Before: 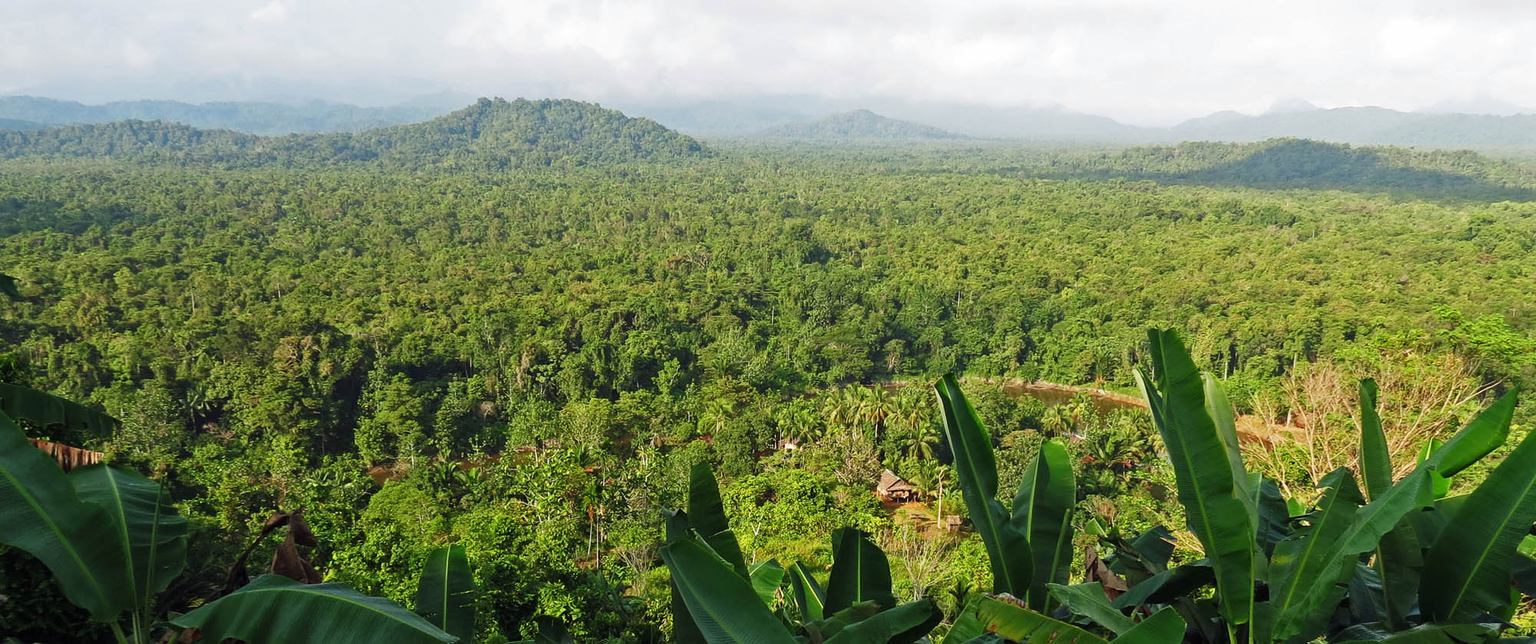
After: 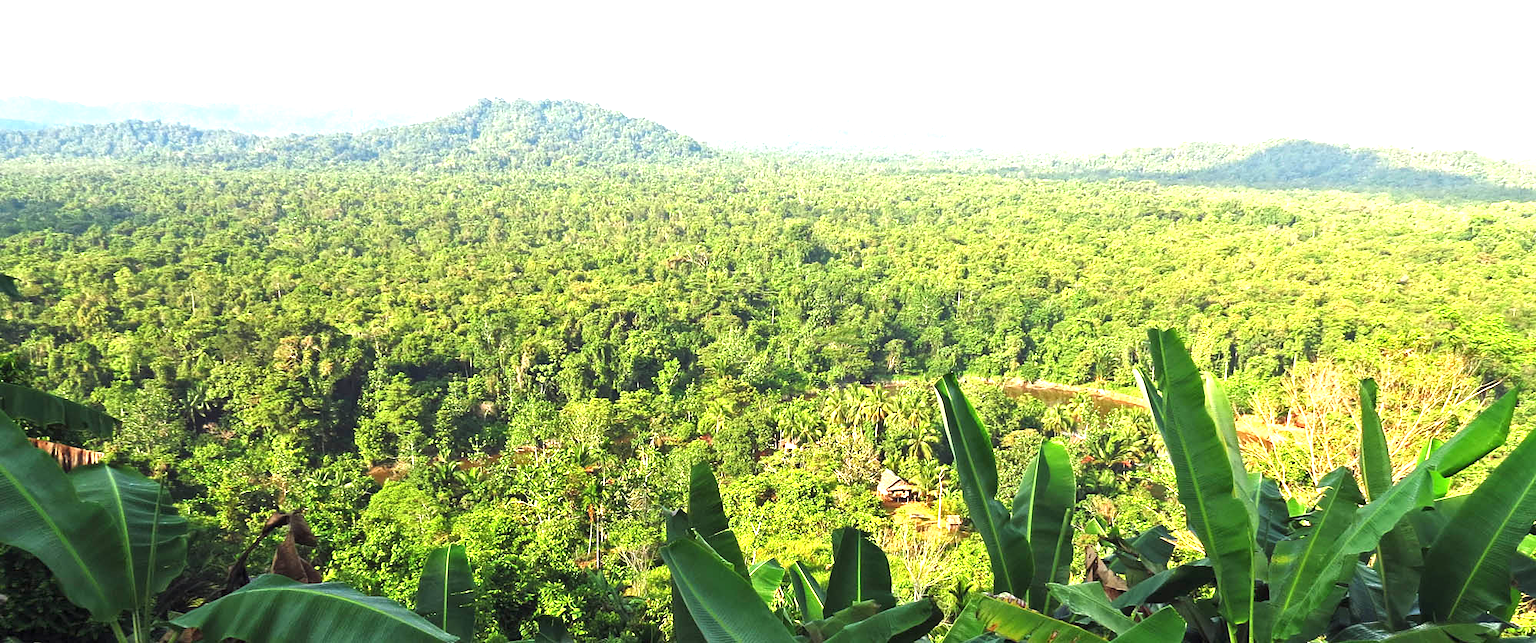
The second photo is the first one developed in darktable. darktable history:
exposure: black level correction 0, exposure 1.513 EV, compensate highlight preservation false
levels: levels [0, 0.51, 1]
